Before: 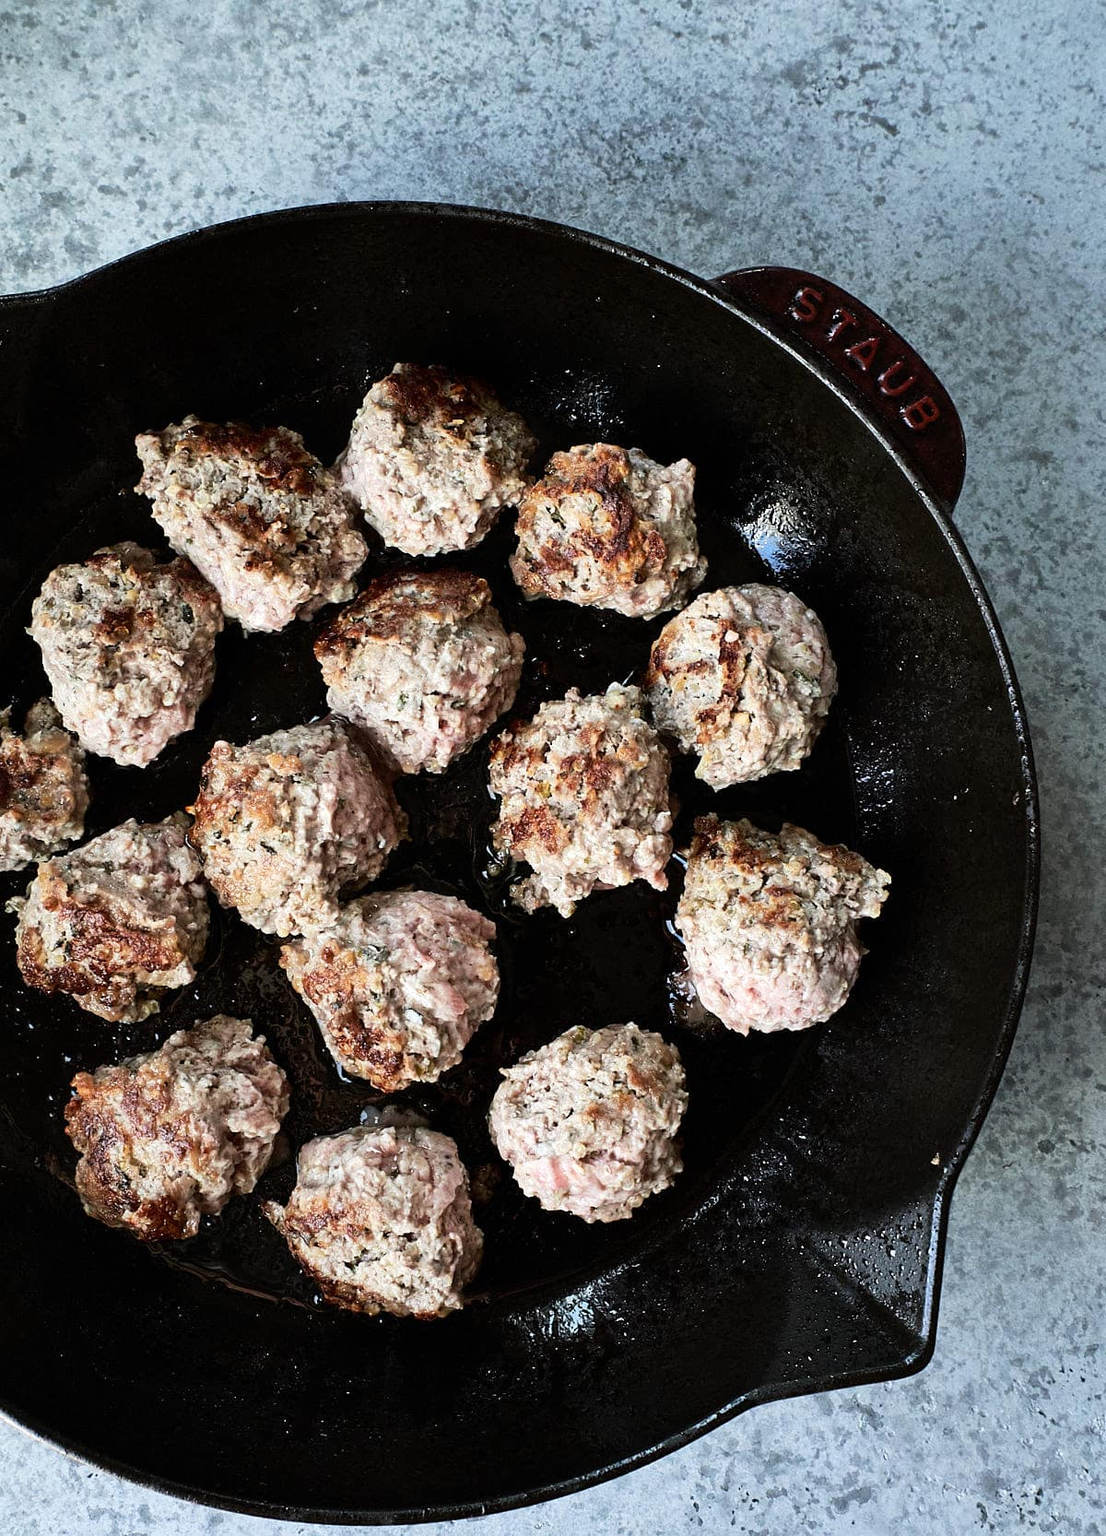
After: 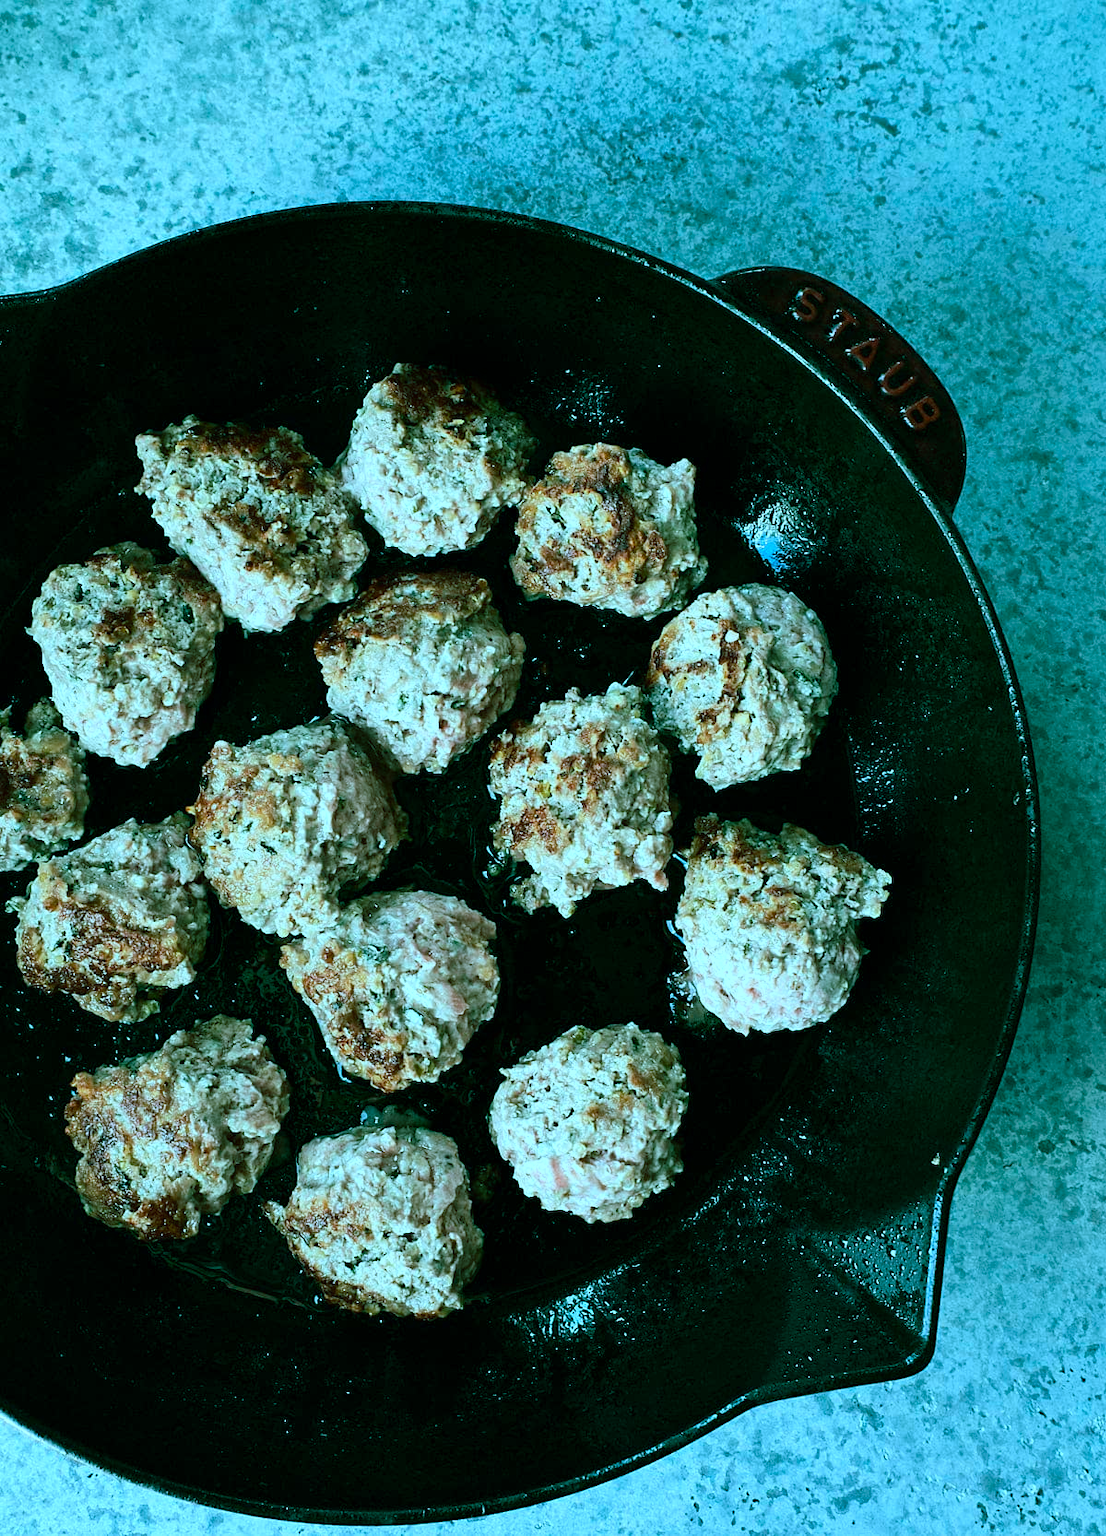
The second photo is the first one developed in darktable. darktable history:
color balance rgb: shadows lift › chroma 11.71%, shadows lift › hue 133.46°, power › chroma 2.15%, power › hue 166.83°, highlights gain › chroma 4%, highlights gain › hue 200.2°, perceptual saturation grading › global saturation 18.05%
white balance: red 0.924, blue 1.095
